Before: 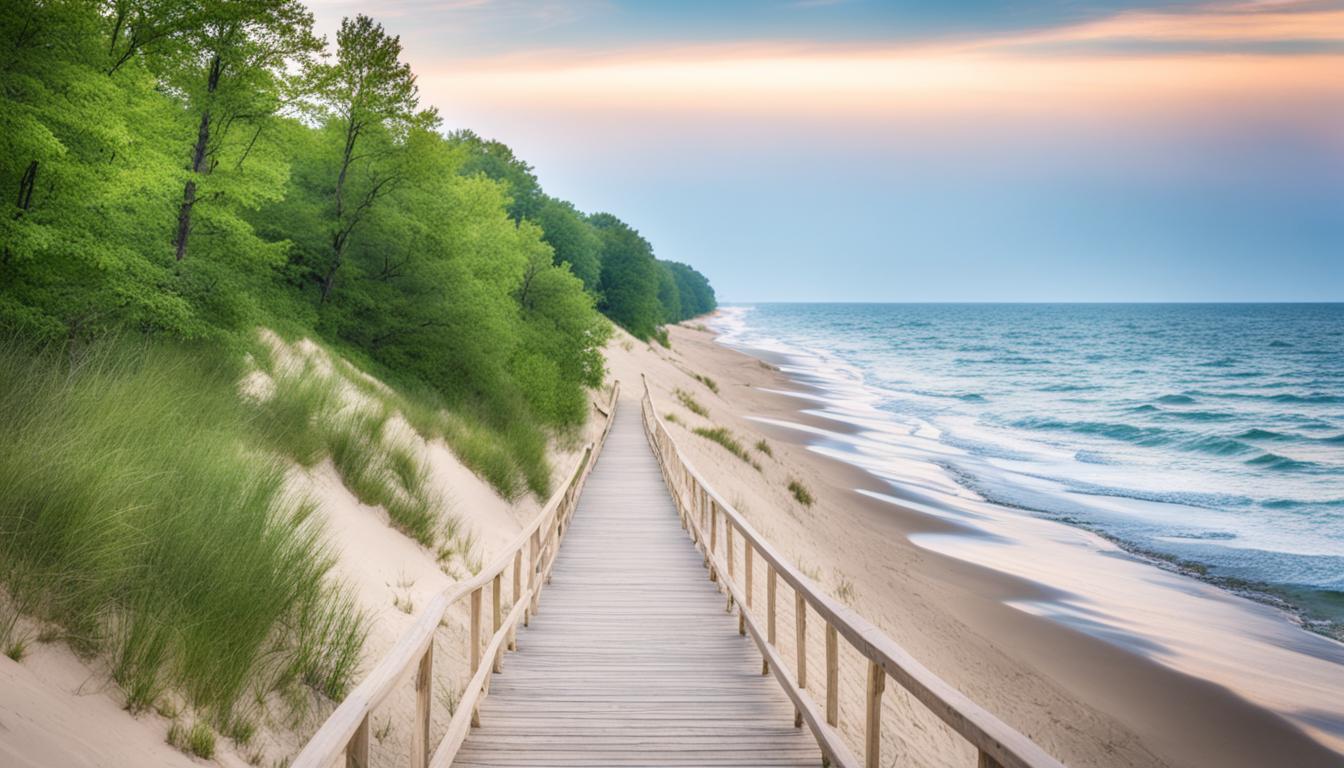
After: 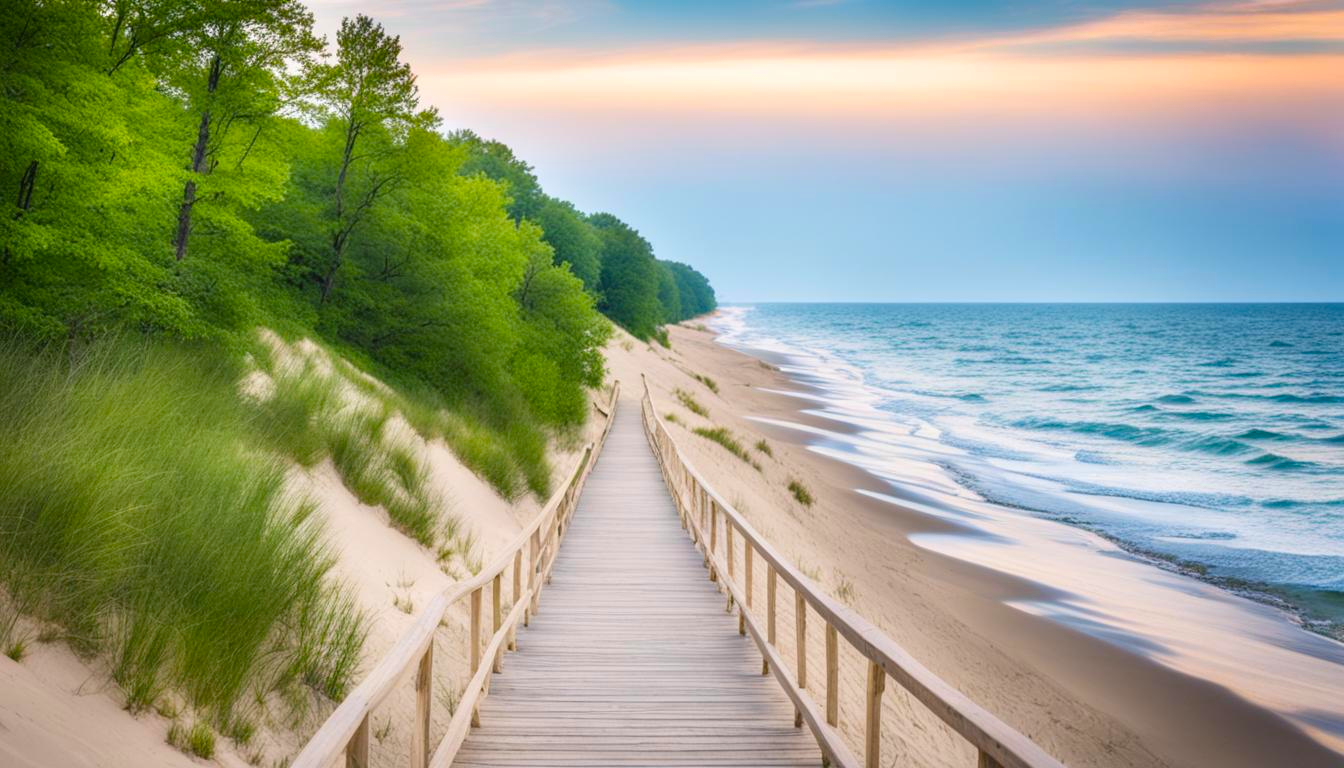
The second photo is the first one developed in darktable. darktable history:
color balance rgb: power › hue 207.44°, perceptual saturation grading › global saturation 29.719%, global vibrance 9.923%
